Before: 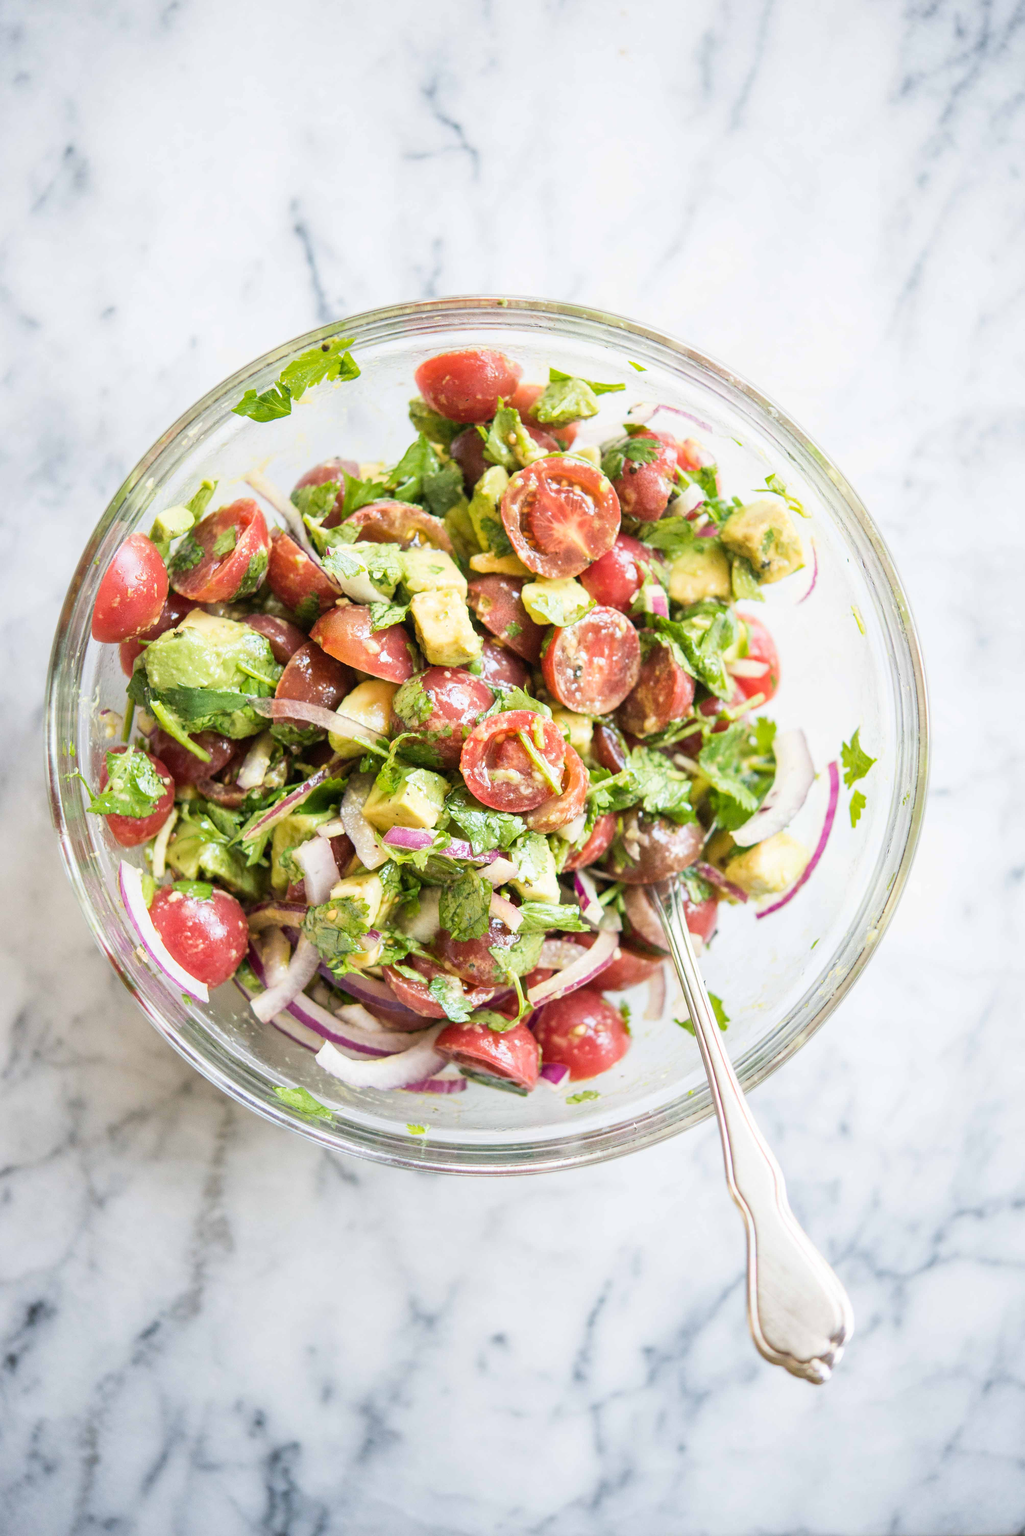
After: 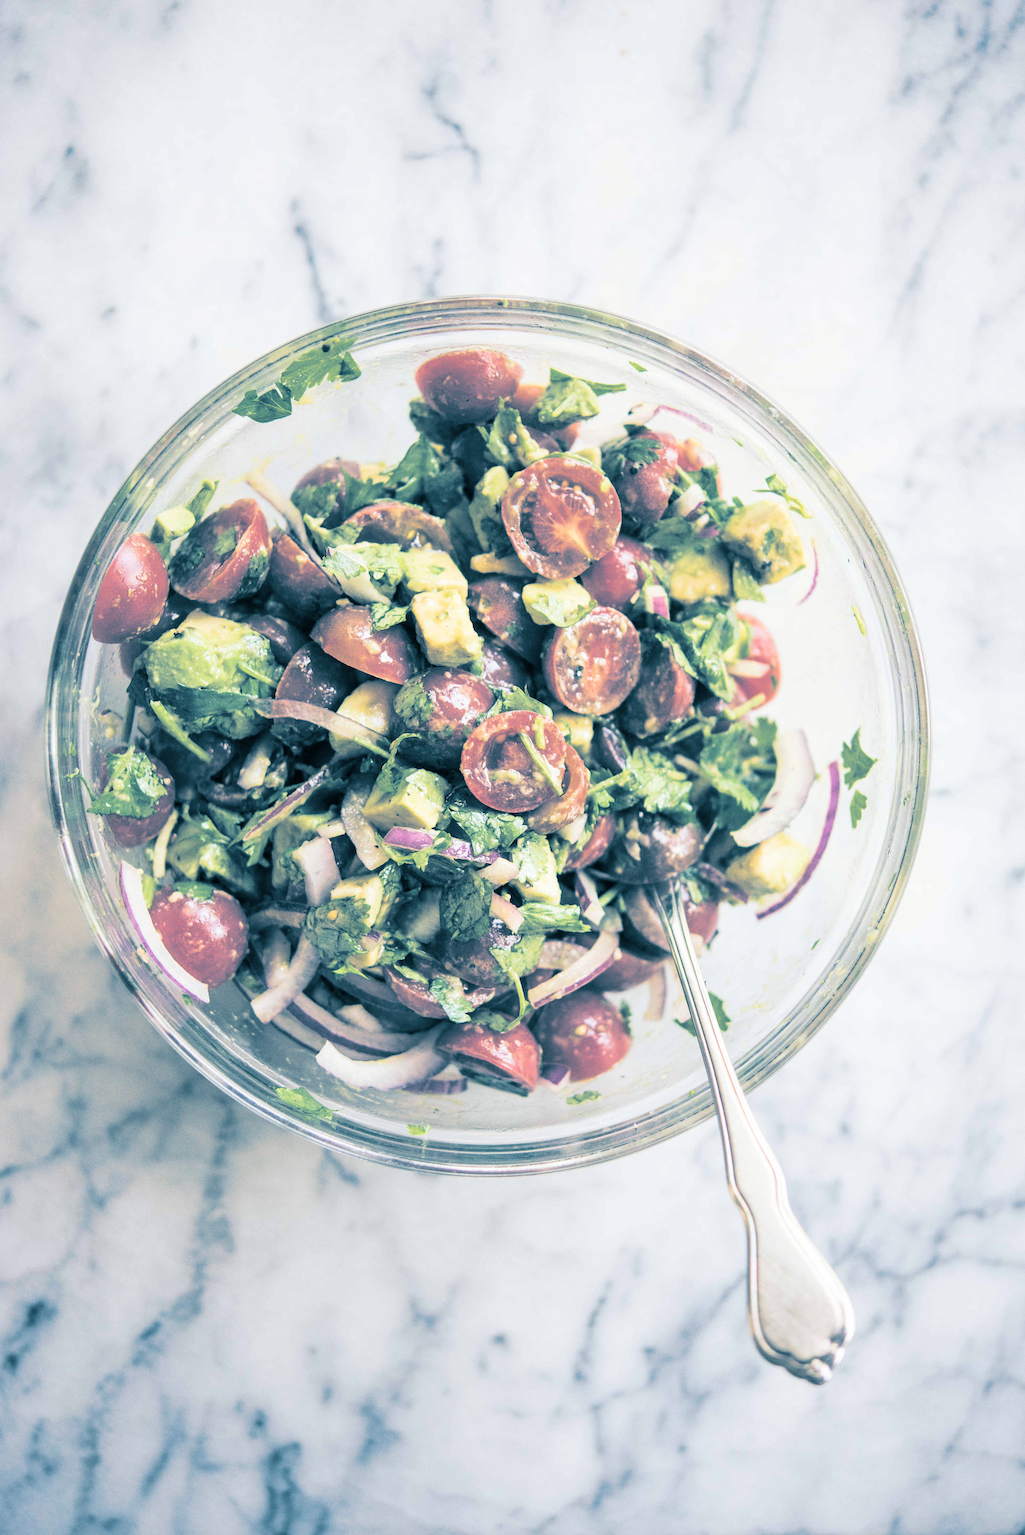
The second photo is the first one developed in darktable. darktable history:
grain: coarseness 14.57 ISO, strength 8.8%
split-toning: shadows › hue 212.4°, balance -70
